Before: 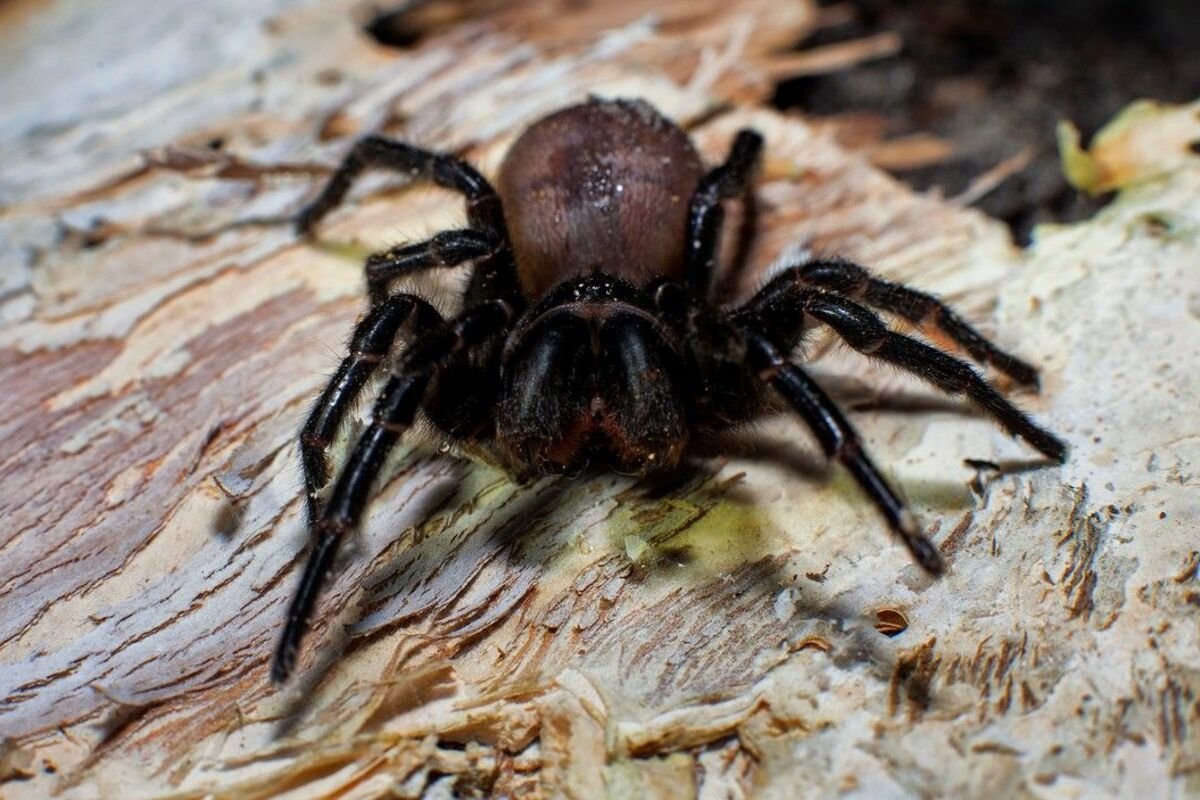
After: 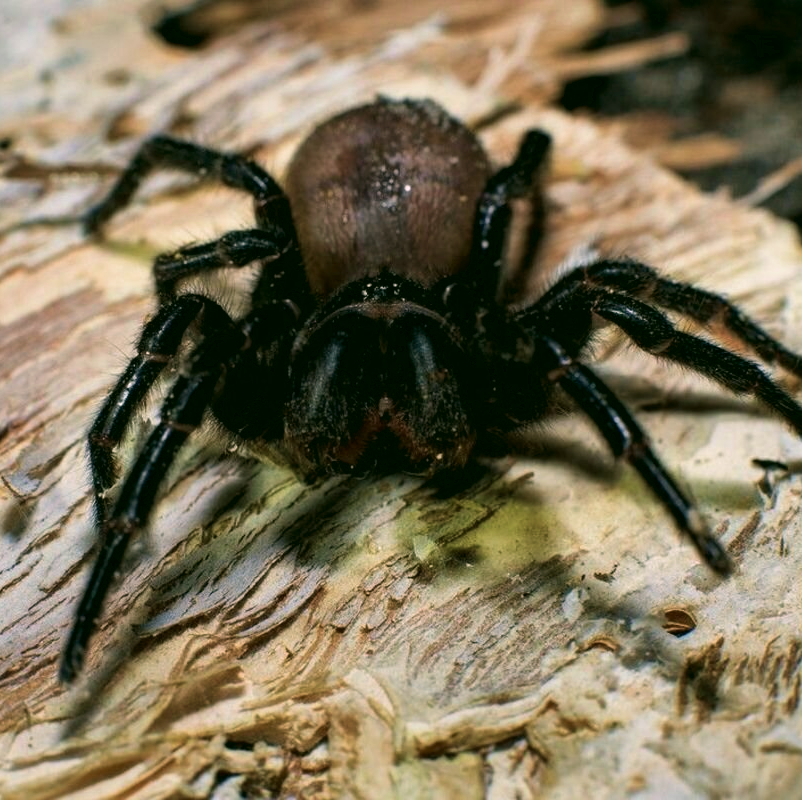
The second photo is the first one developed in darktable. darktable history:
color balance rgb: linear chroma grading › global chroma 1.5%, linear chroma grading › mid-tones -1%, perceptual saturation grading › global saturation -3%, perceptual saturation grading › shadows -2%
contrast brightness saturation: contrast 0.06, brightness -0.01, saturation -0.23
velvia: strength 45%
color correction: highlights a* 4.02, highlights b* 4.98, shadows a* -7.55, shadows b* 4.98
crop and rotate: left 17.732%, right 15.423%
